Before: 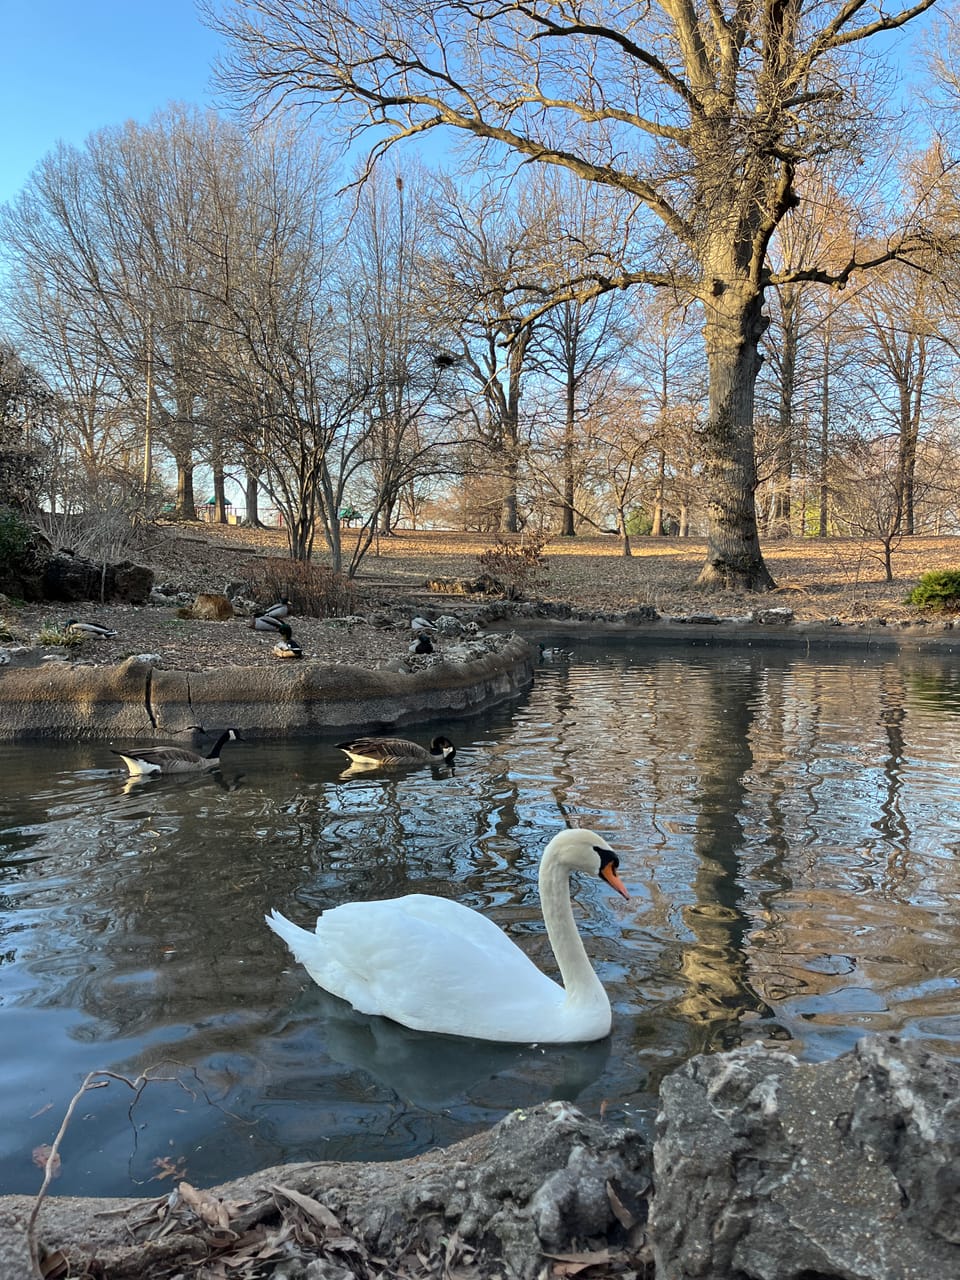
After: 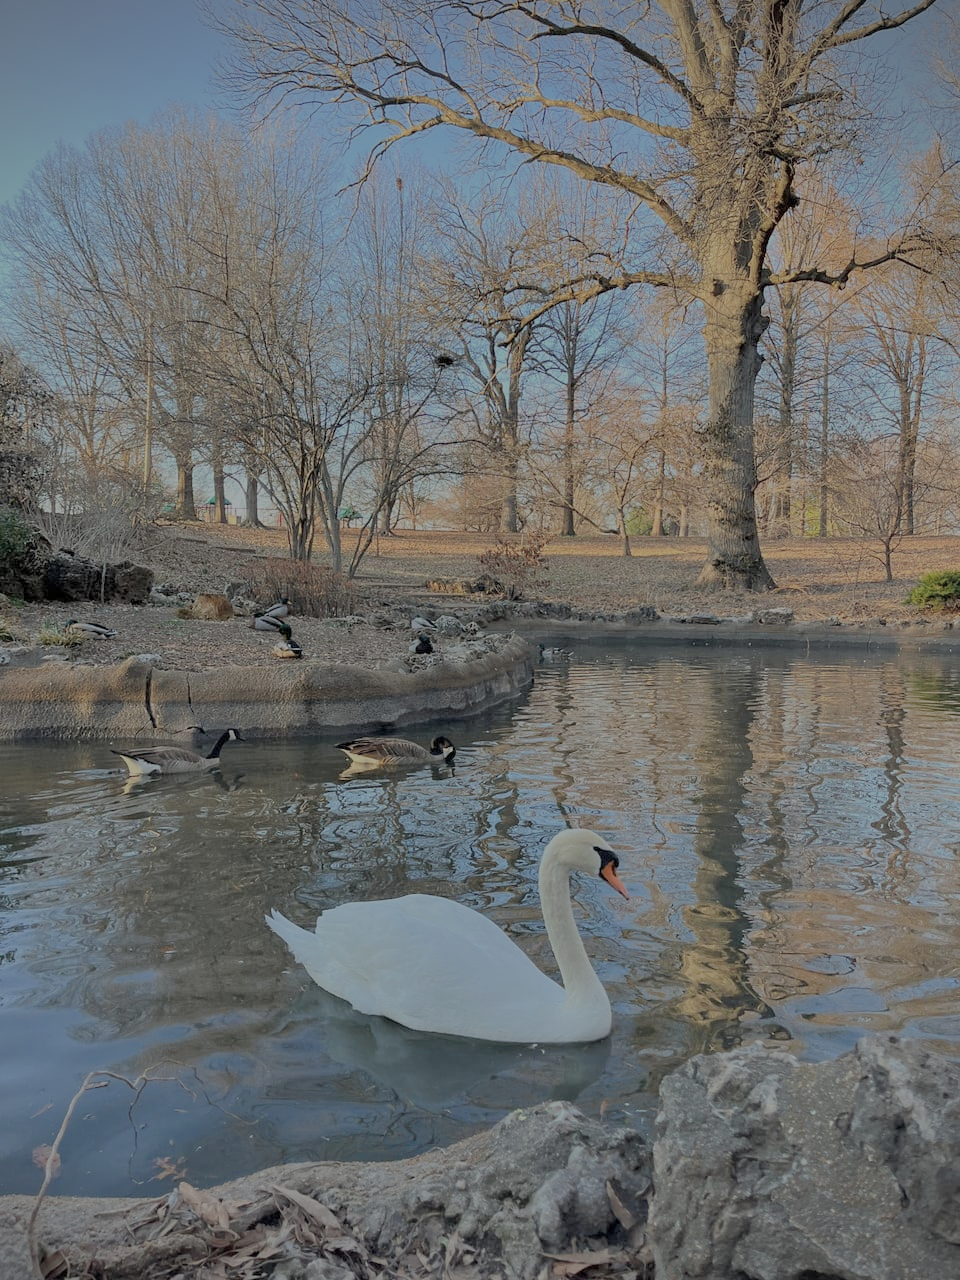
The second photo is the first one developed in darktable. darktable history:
vignetting: fall-off start 91.48%, center (-0.08, 0.065)
filmic rgb: black relative exposure -13.94 EV, white relative exposure 7.95 EV, threshold 2.95 EV, hardness 3.74, latitude 49.98%, contrast 0.507, enable highlight reconstruction true
